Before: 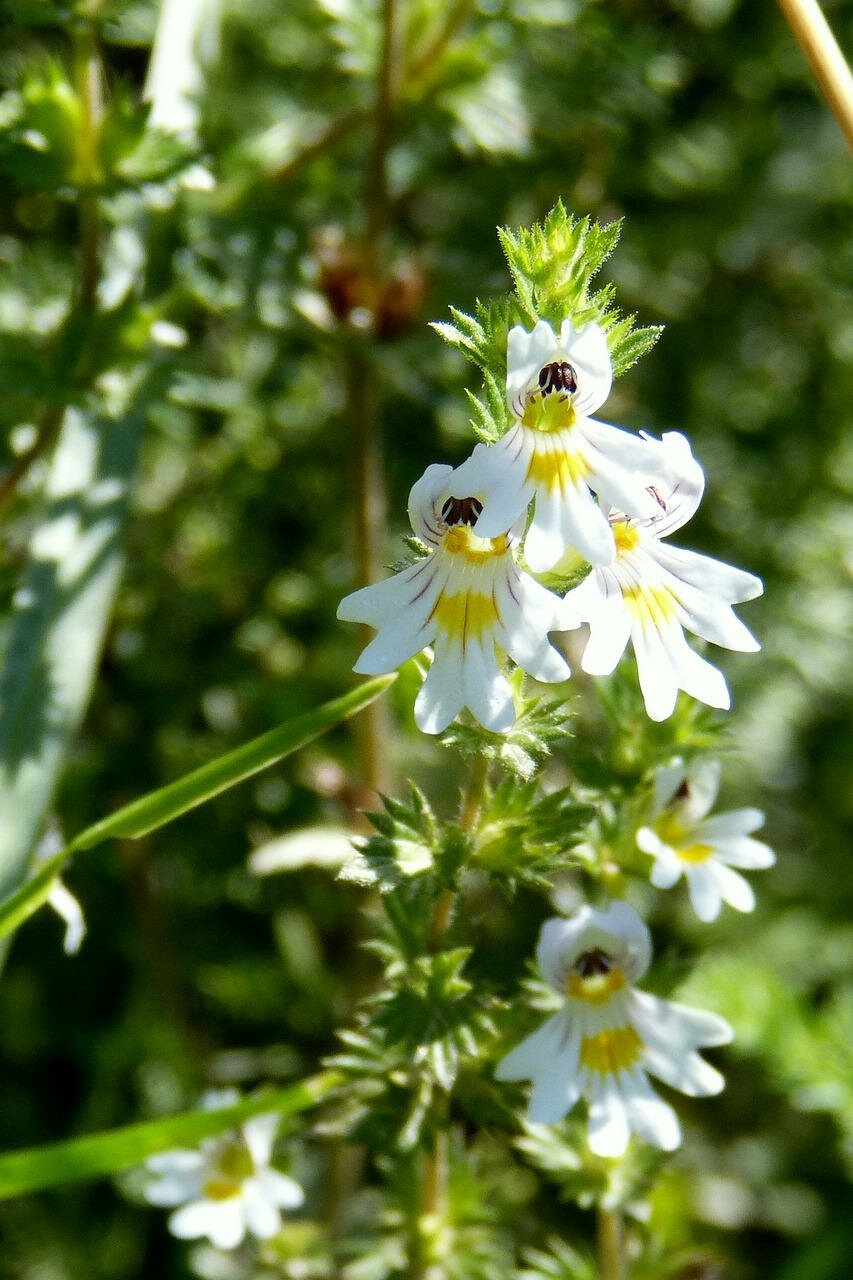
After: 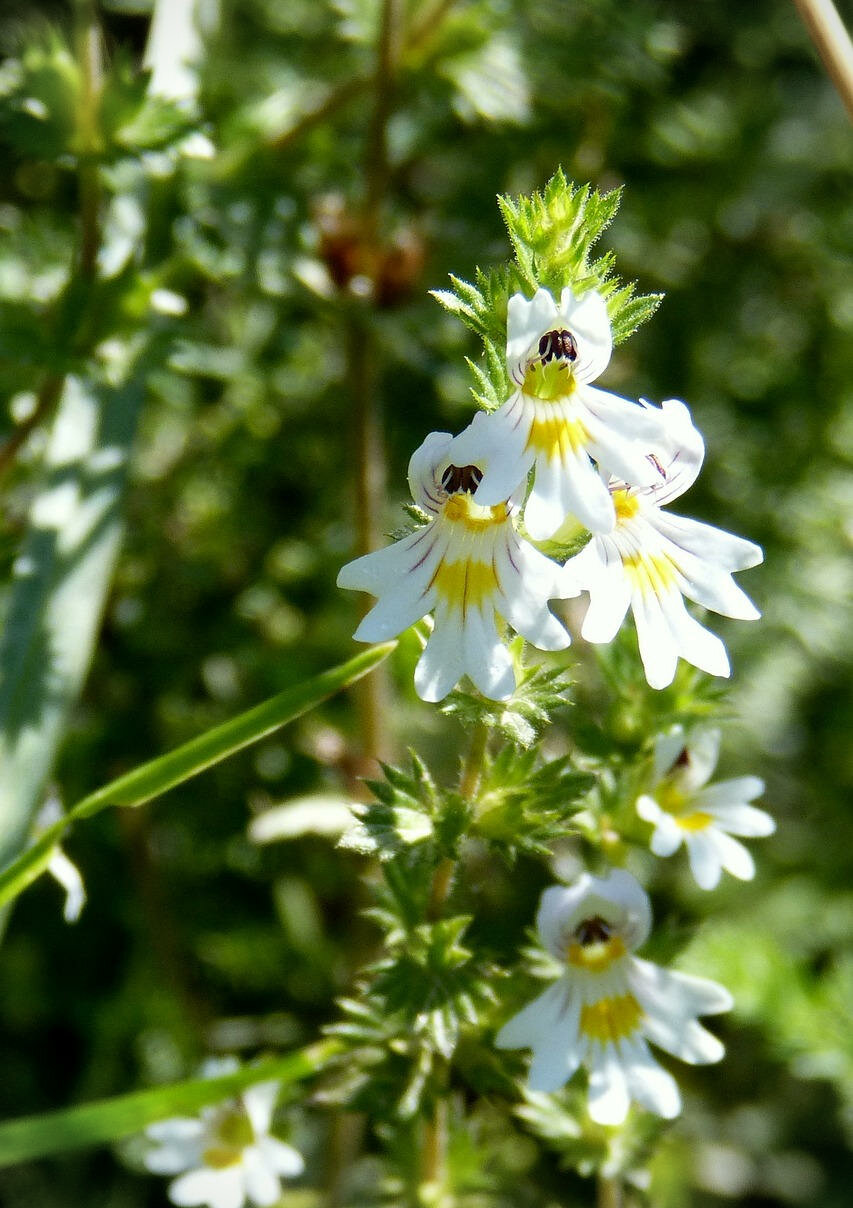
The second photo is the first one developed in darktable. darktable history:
vignetting: fall-off start 91.85%
crop and rotate: top 2.53%, bottom 3.024%
